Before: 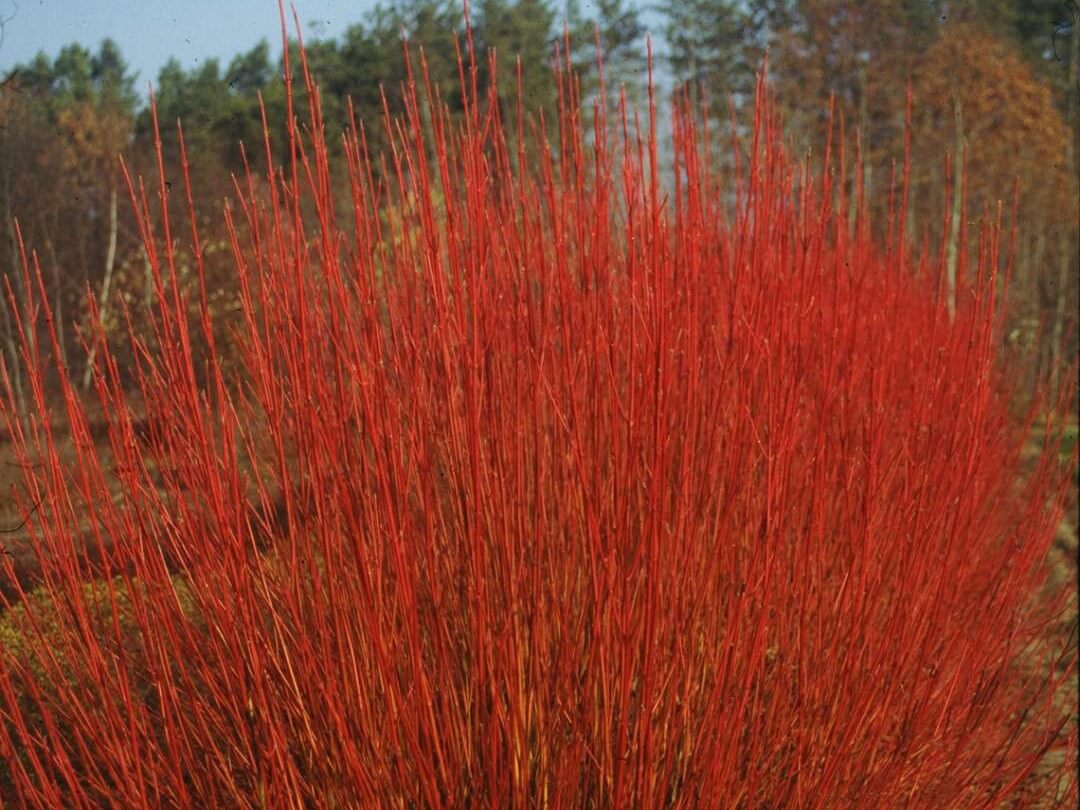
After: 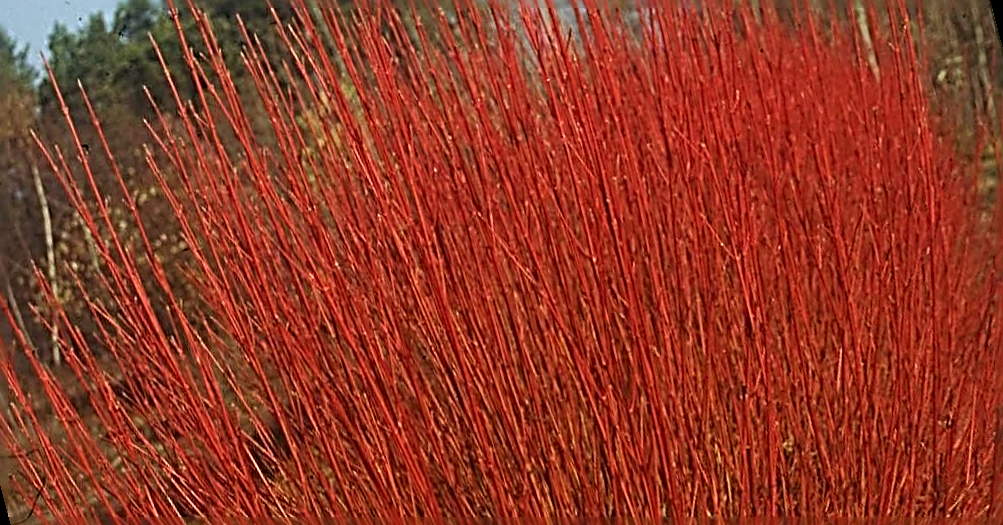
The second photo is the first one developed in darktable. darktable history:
rotate and perspective: rotation -14.8°, crop left 0.1, crop right 0.903, crop top 0.25, crop bottom 0.748
sharpen: radius 3.158, amount 1.731
